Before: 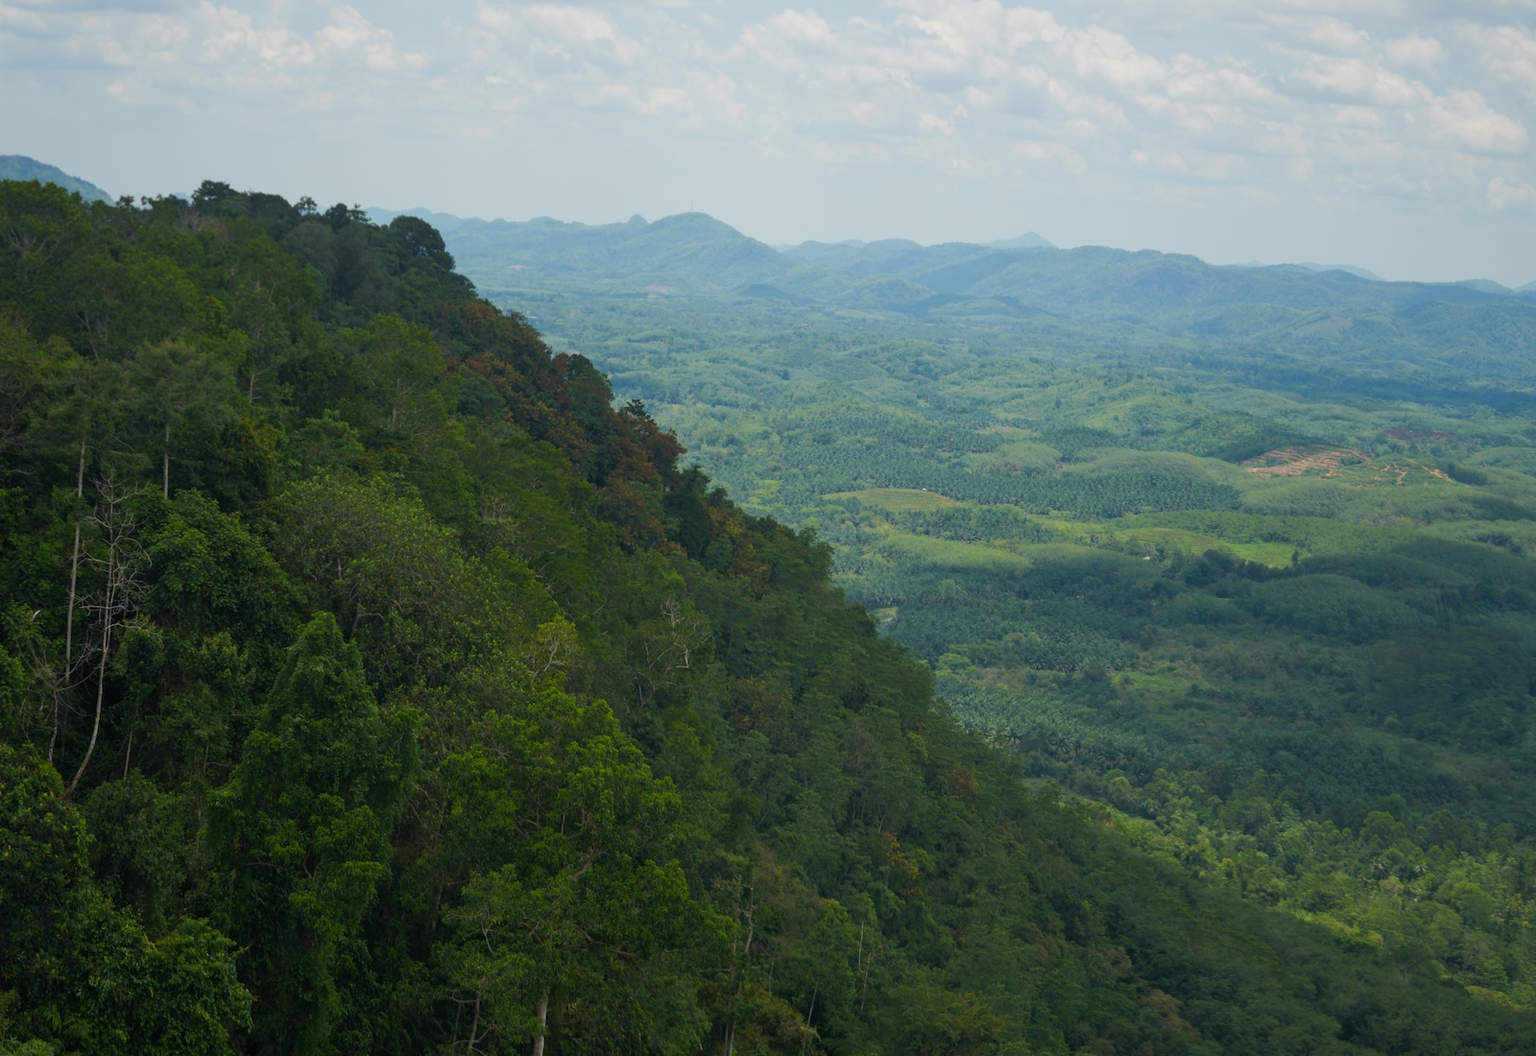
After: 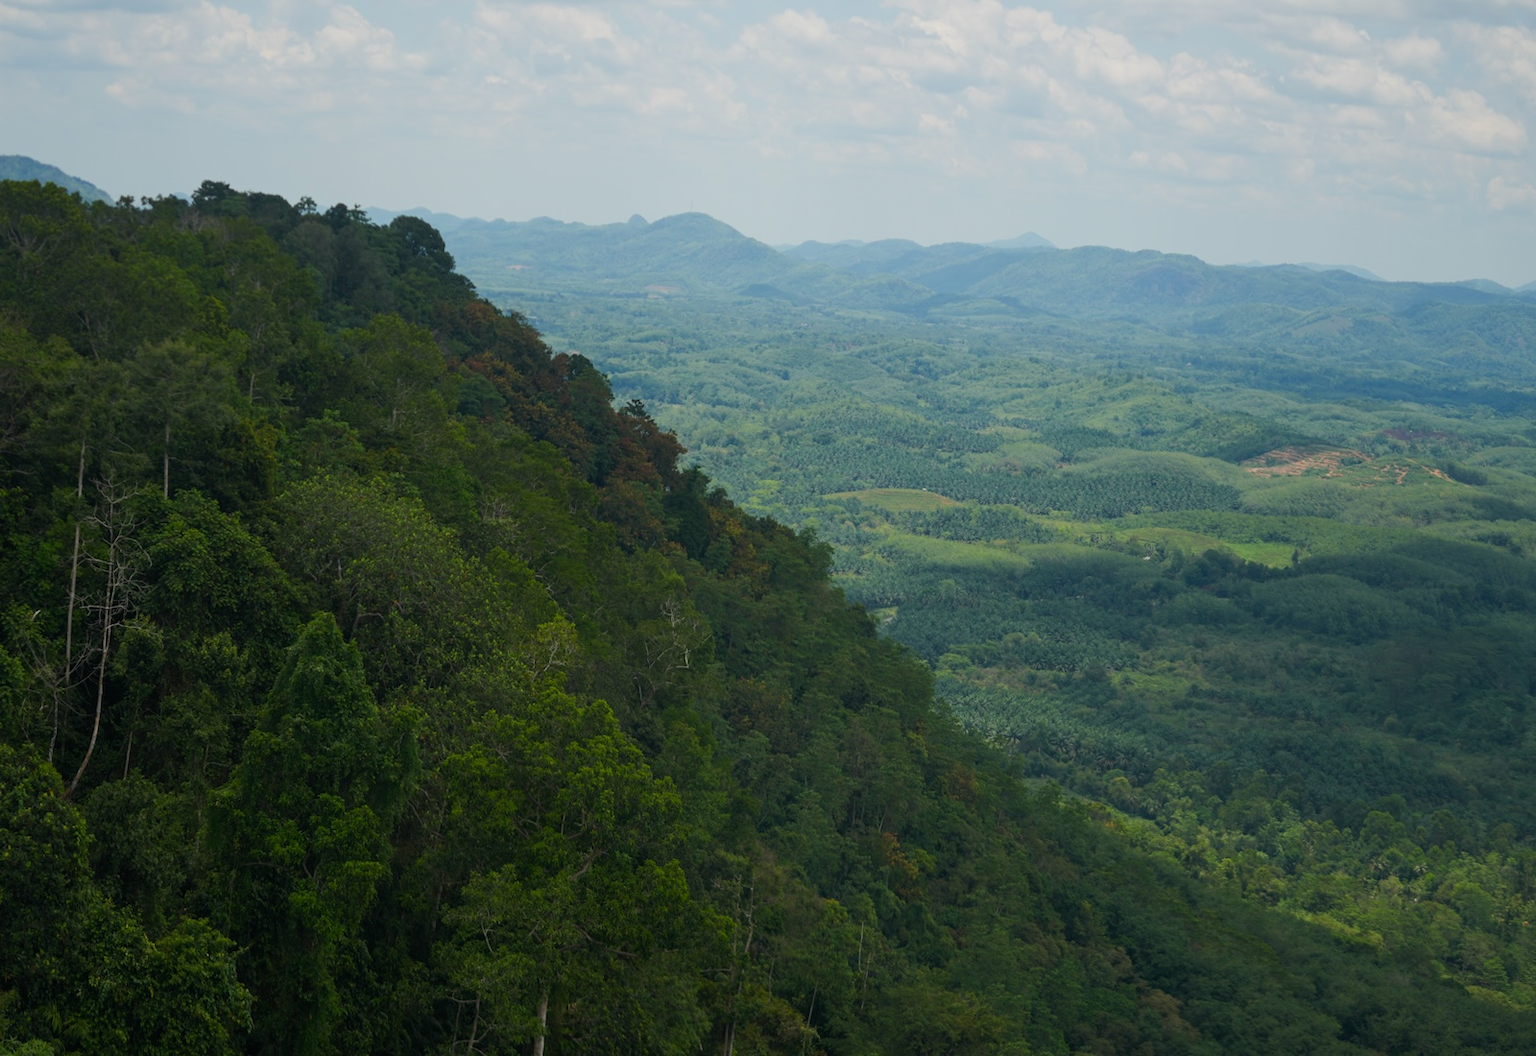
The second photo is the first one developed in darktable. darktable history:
contrast brightness saturation: contrast 0.102, brightness 0.017, saturation 0.022
exposure: exposure -0.21 EV, compensate highlight preservation false
